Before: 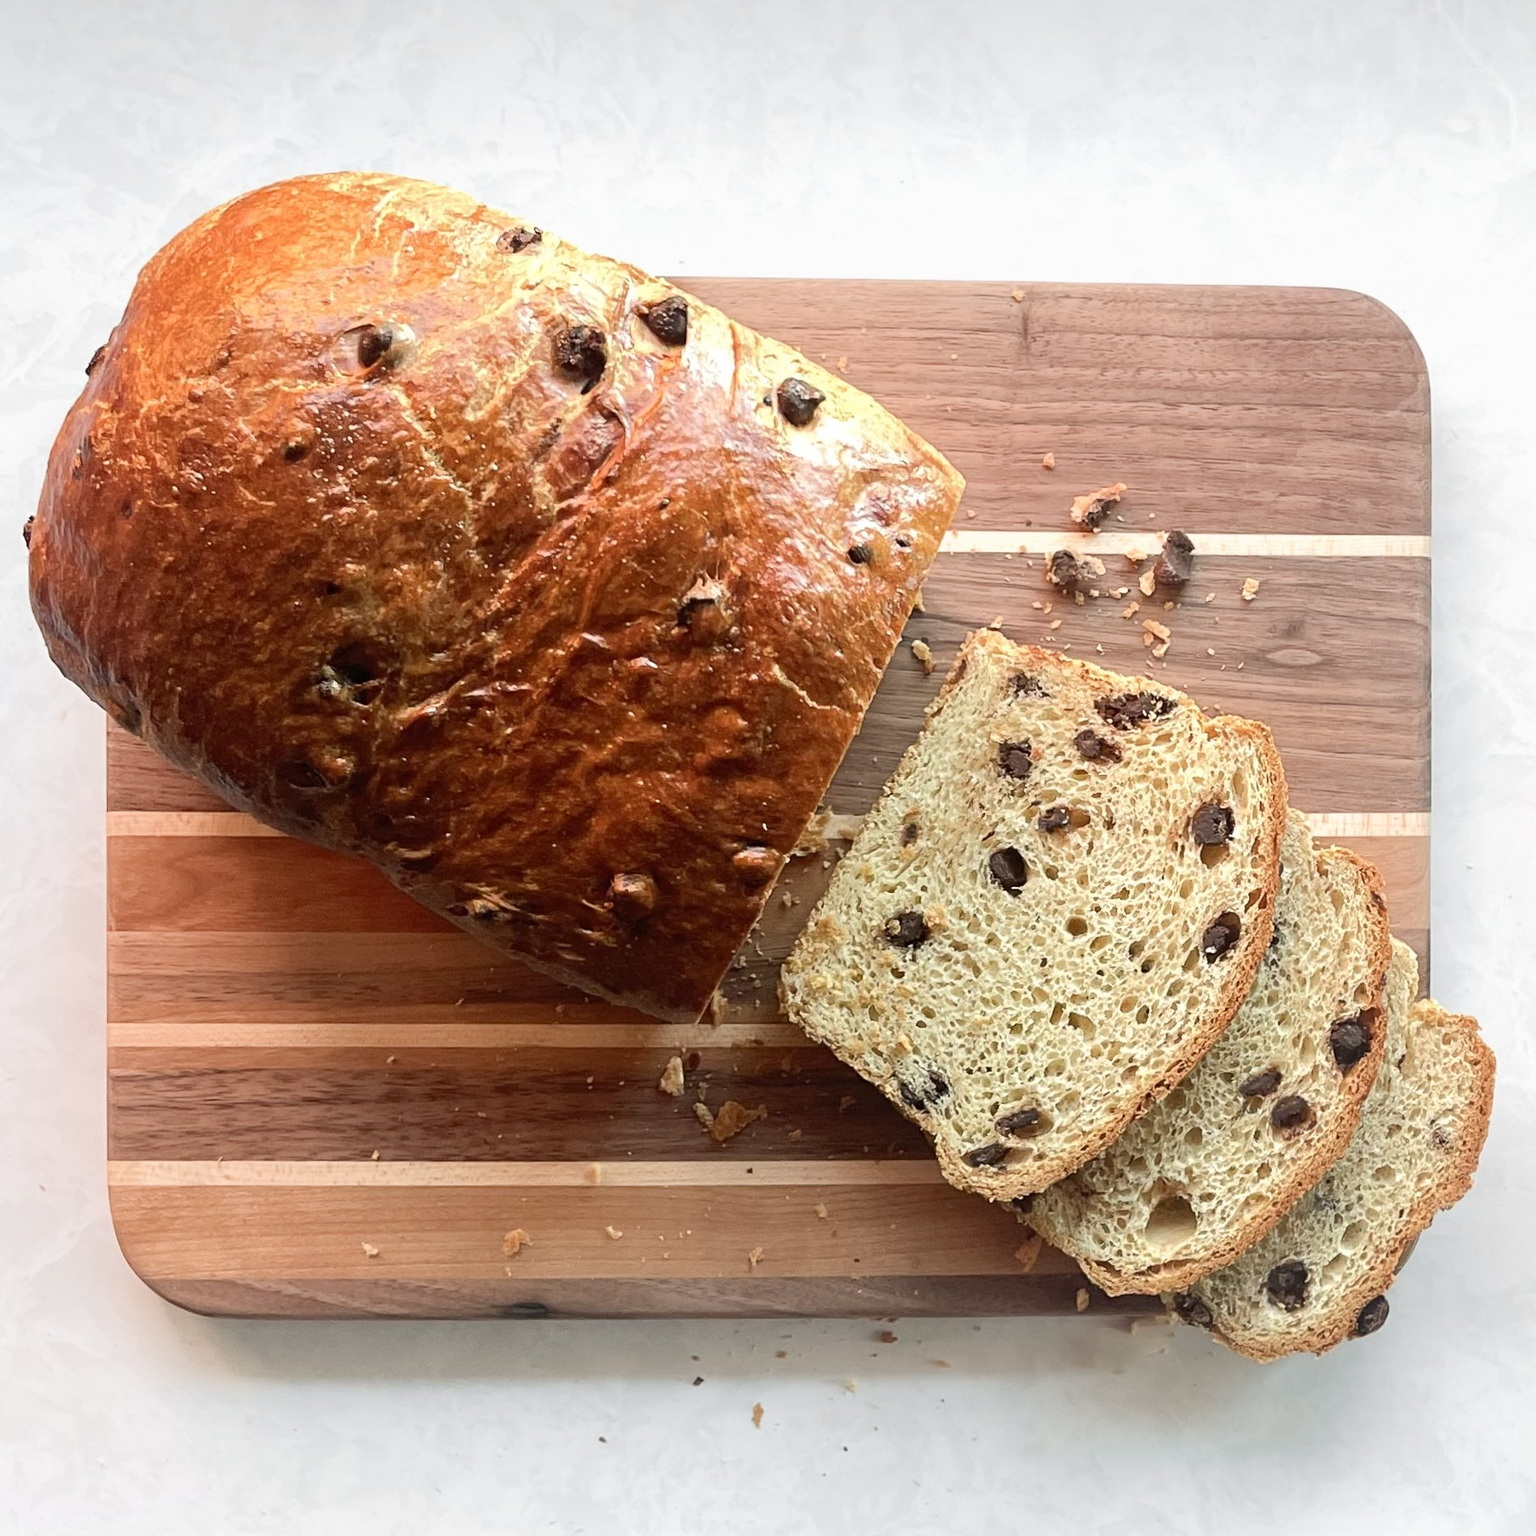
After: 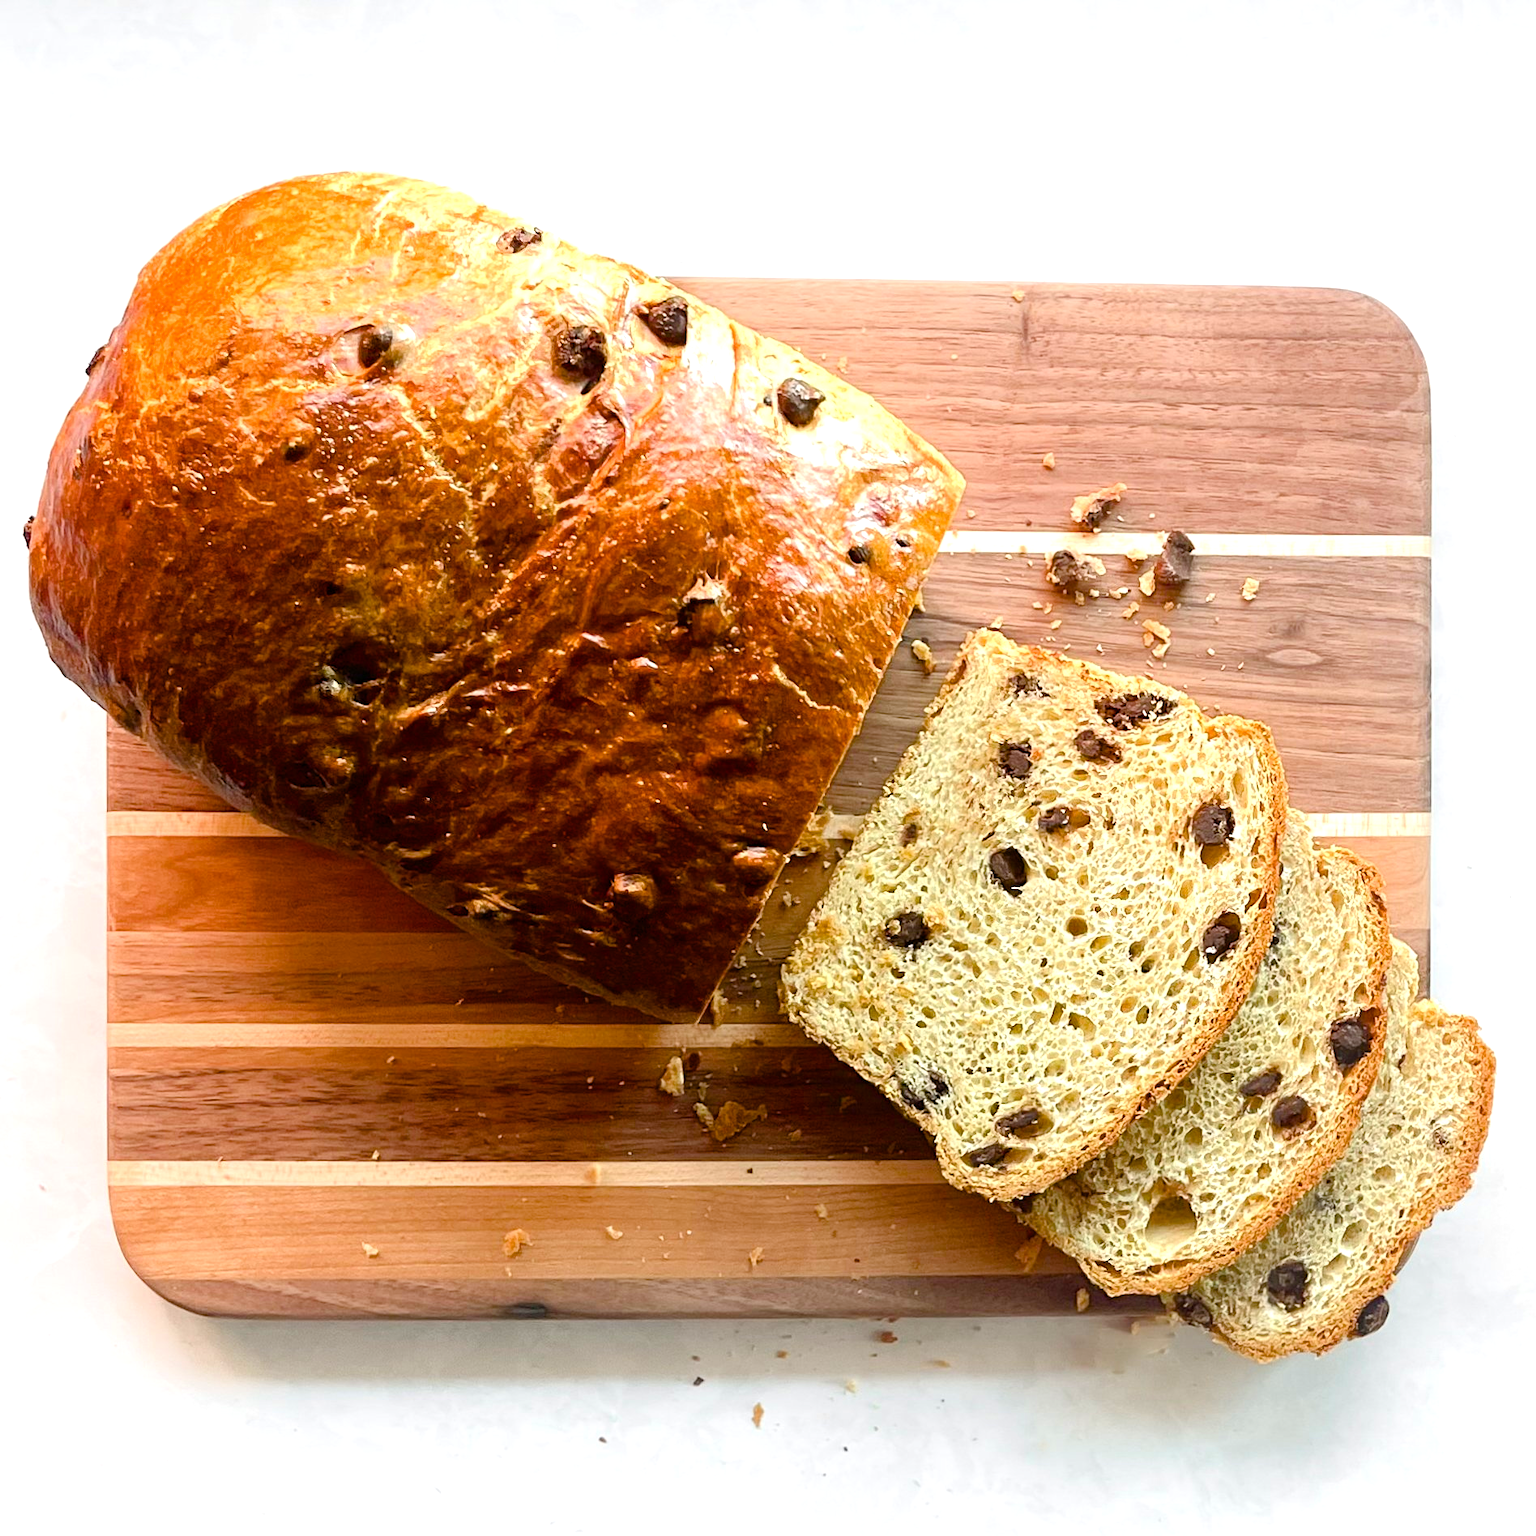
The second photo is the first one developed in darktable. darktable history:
color balance rgb: linear chroma grading › global chroma 18.407%, perceptual saturation grading › global saturation 20%, perceptual saturation grading › highlights -14.168%, perceptual saturation grading › shadows 49.647%
tone equalizer: -8 EV -0.412 EV, -7 EV -0.427 EV, -6 EV -0.3 EV, -5 EV -0.202 EV, -3 EV 0.238 EV, -2 EV 0.363 EV, -1 EV 0.399 EV, +0 EV 0.42 EV
